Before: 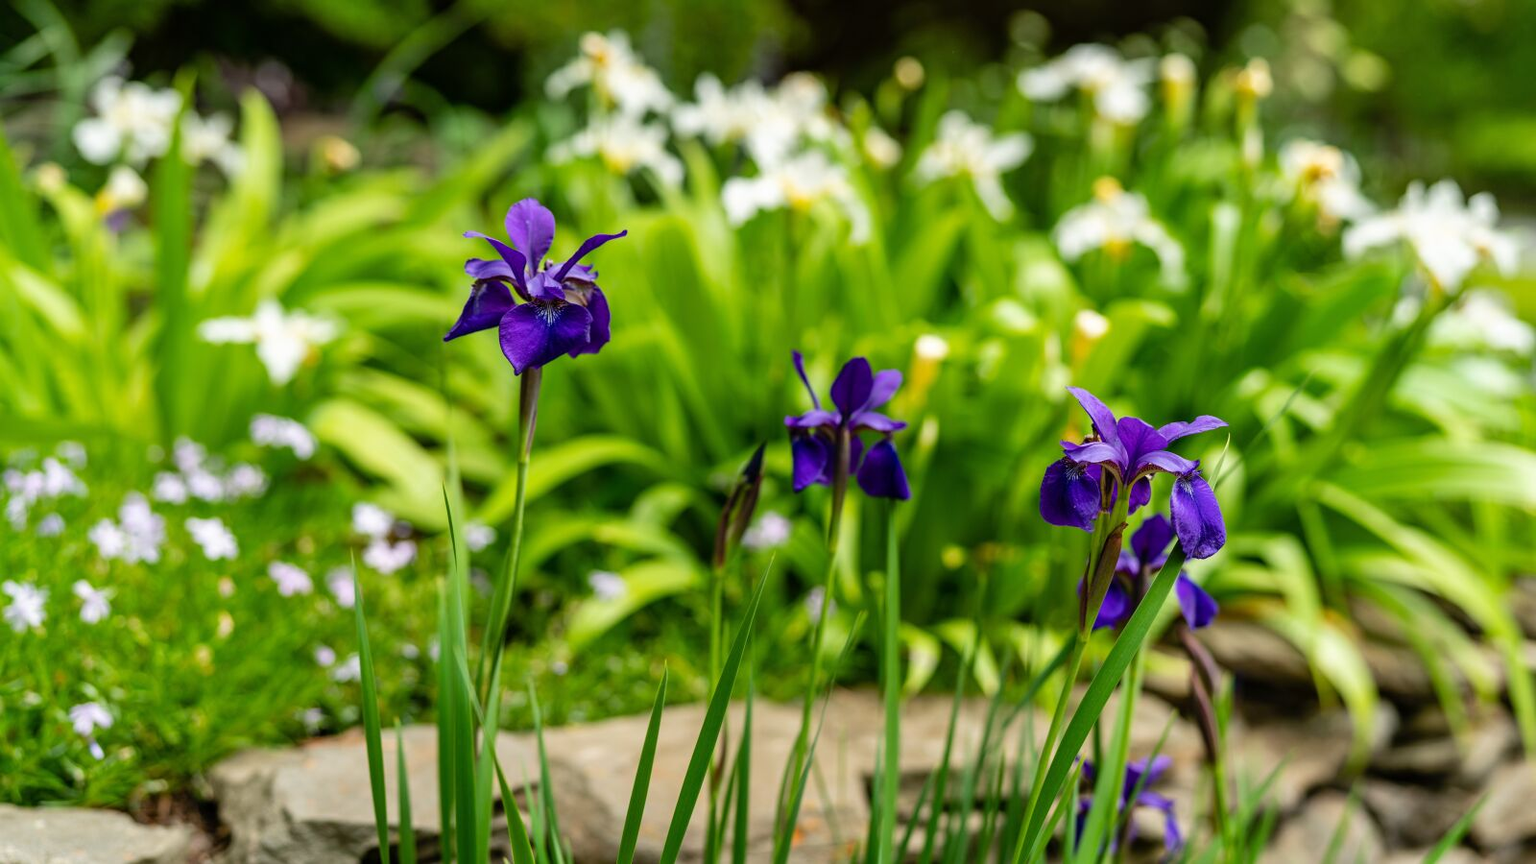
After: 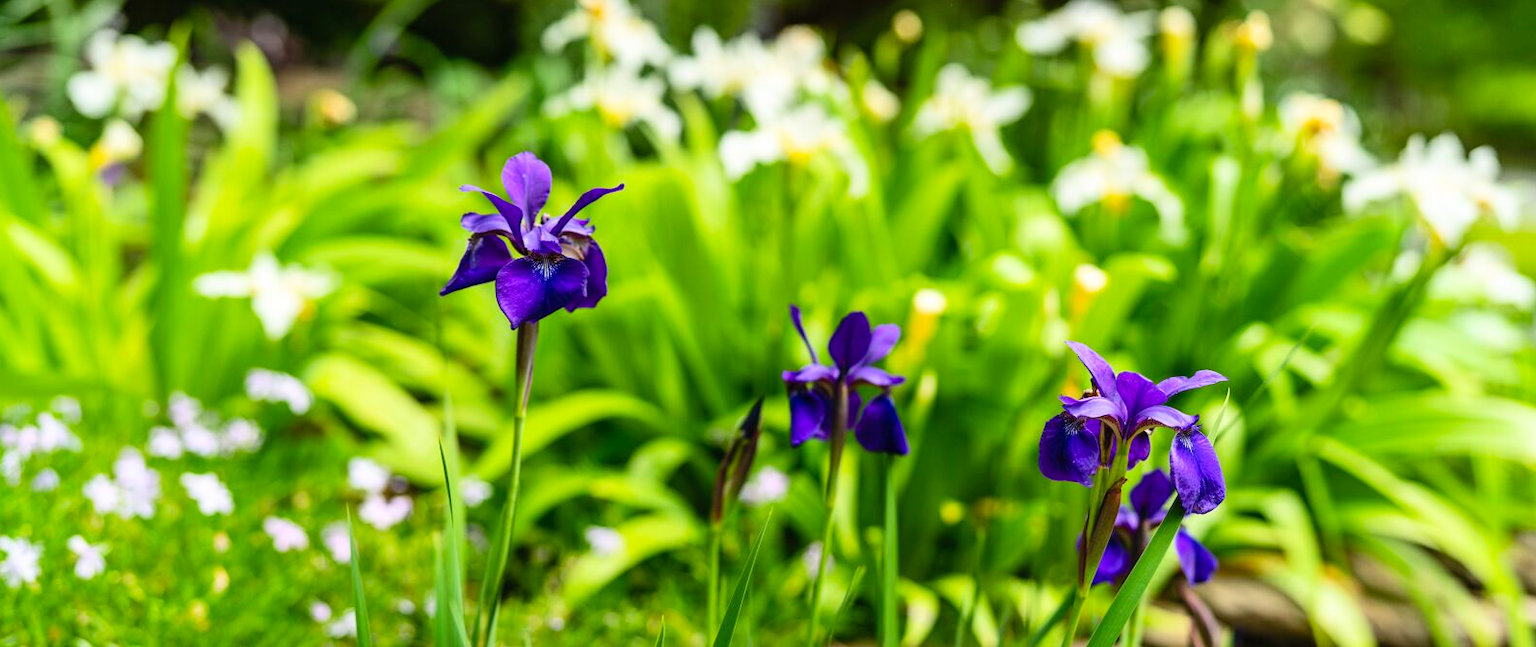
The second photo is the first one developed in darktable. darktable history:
crop: left 0.387%, top 5.469%, bottom 19.809%
contrast brightness saturation: contrast 0.2, brightness 0.16, saturation 0.22
